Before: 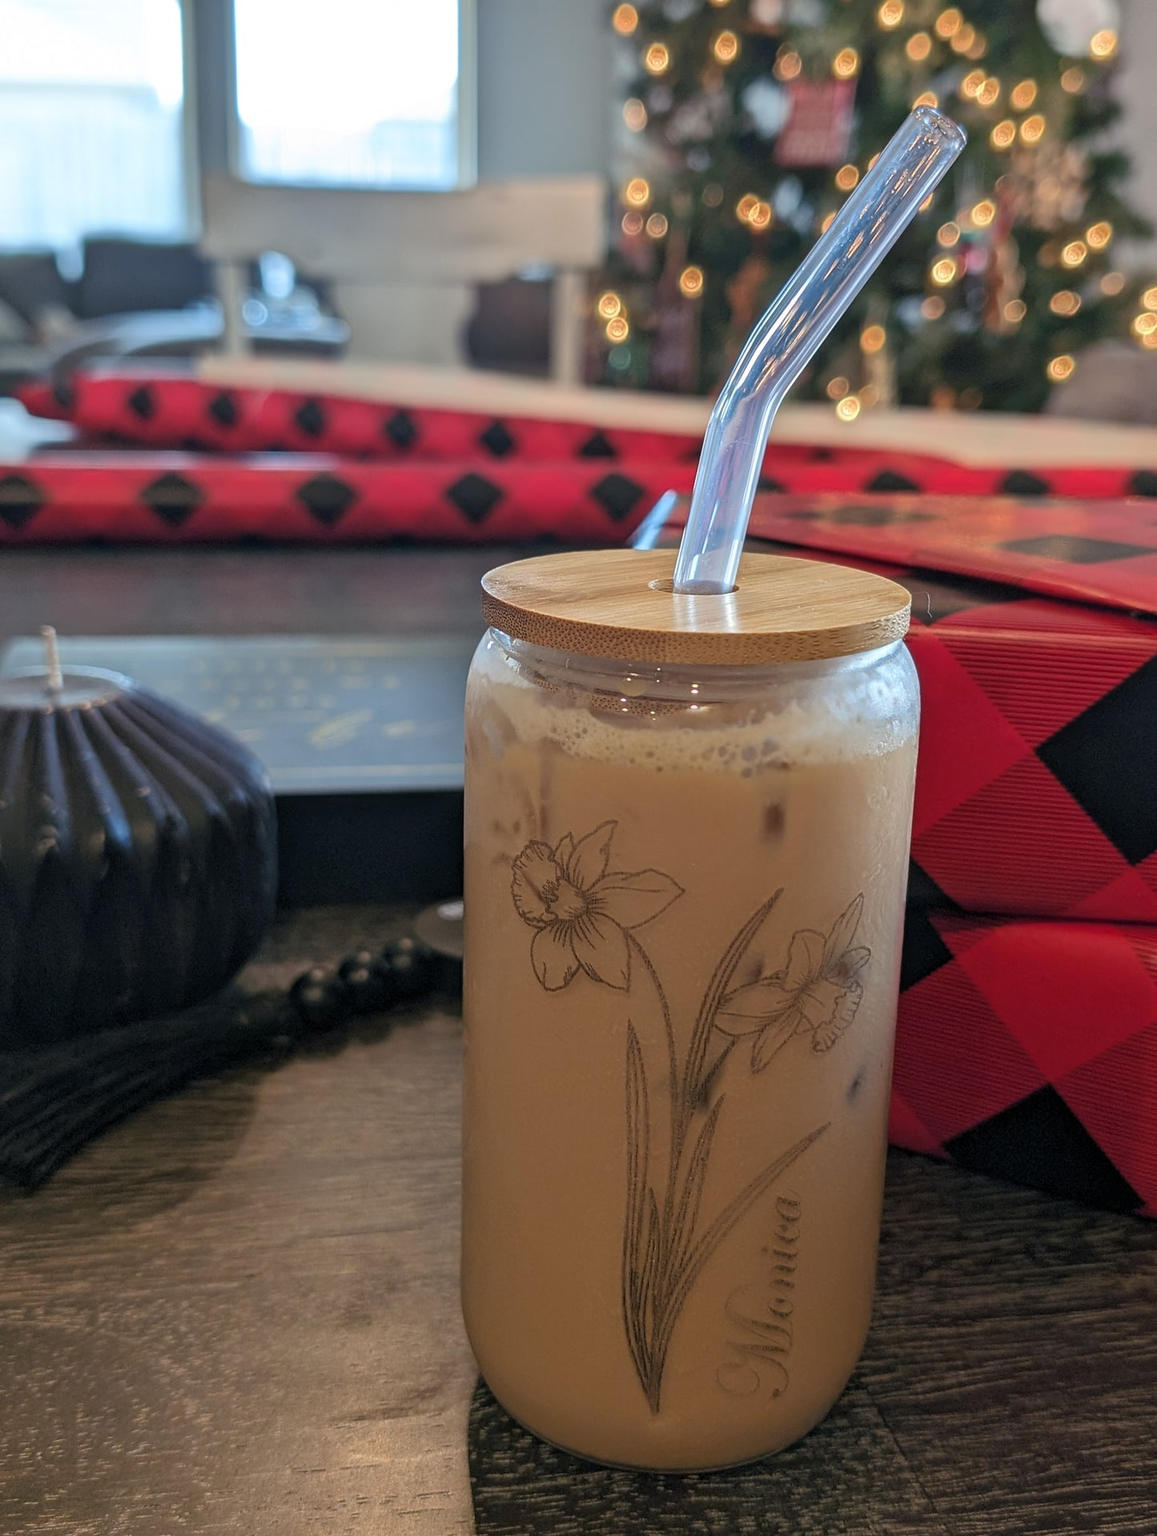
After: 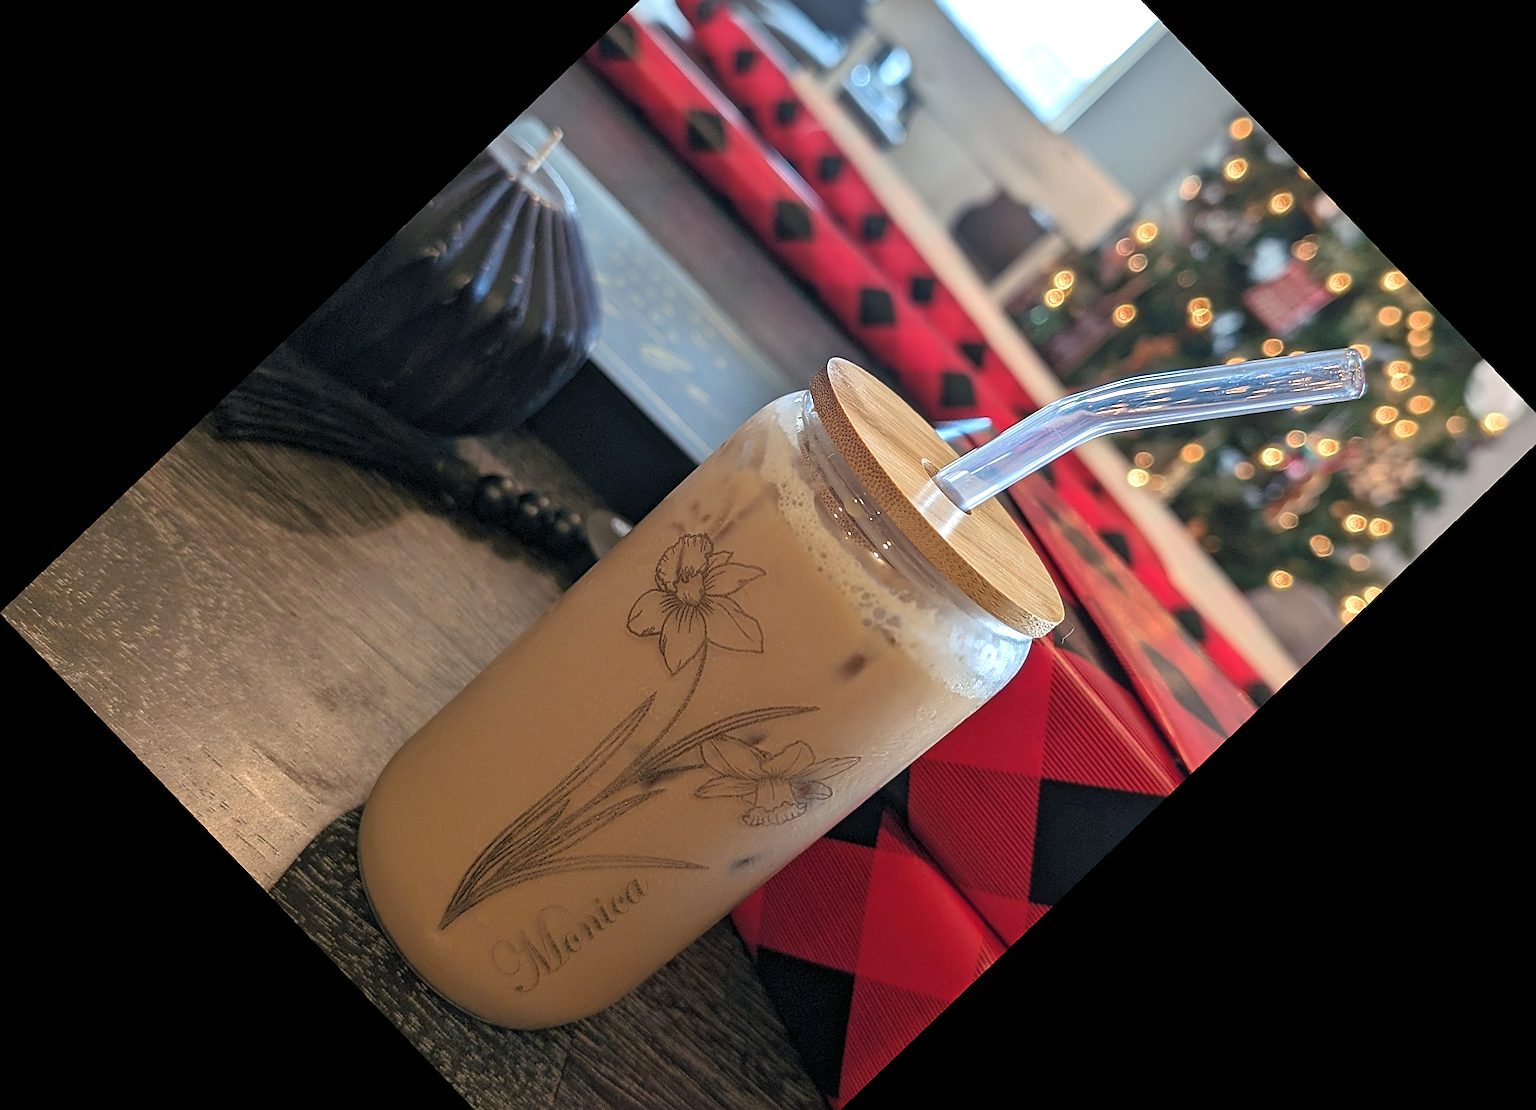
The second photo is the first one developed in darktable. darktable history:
sharpen: on, module defaults
exposure: black level correction 0, exposure 0.4 EV, compensate exposure bias true, compensate highlight preservation false
crop and rotate: angle -46.26°, top 16.234%, right 0.912%, bottom 11.704%
